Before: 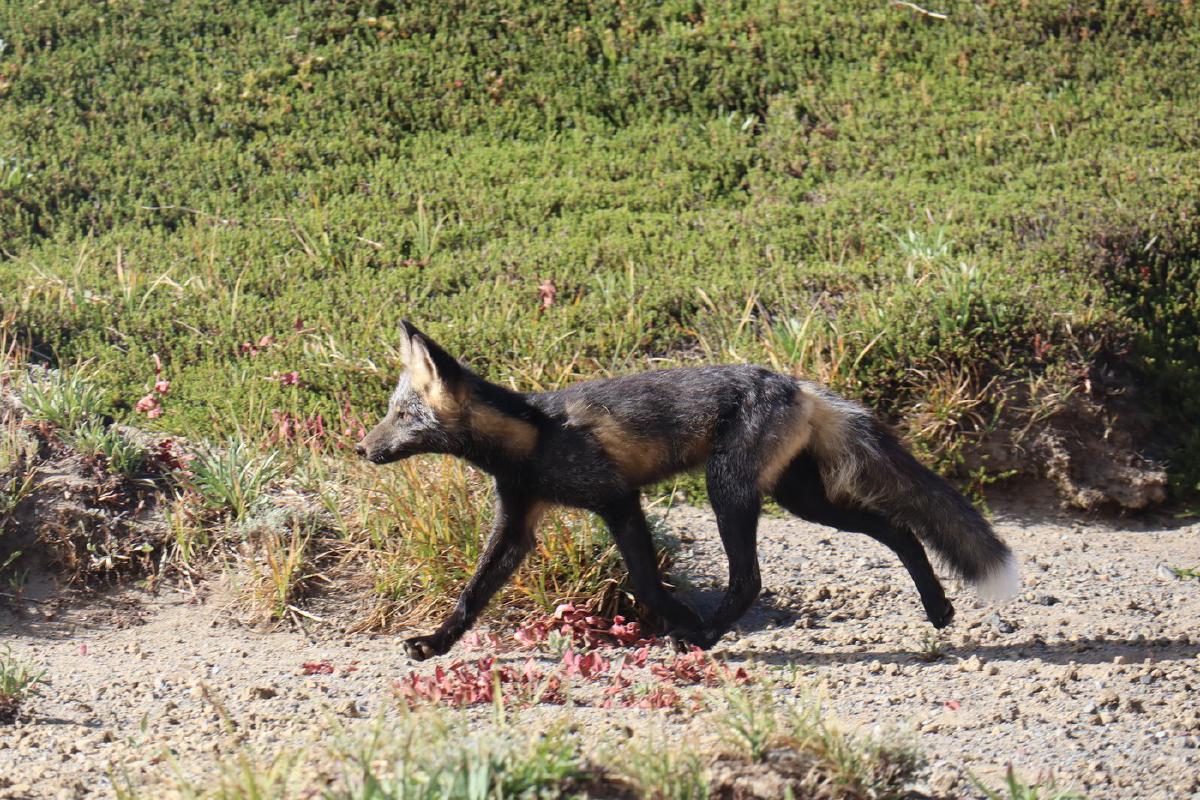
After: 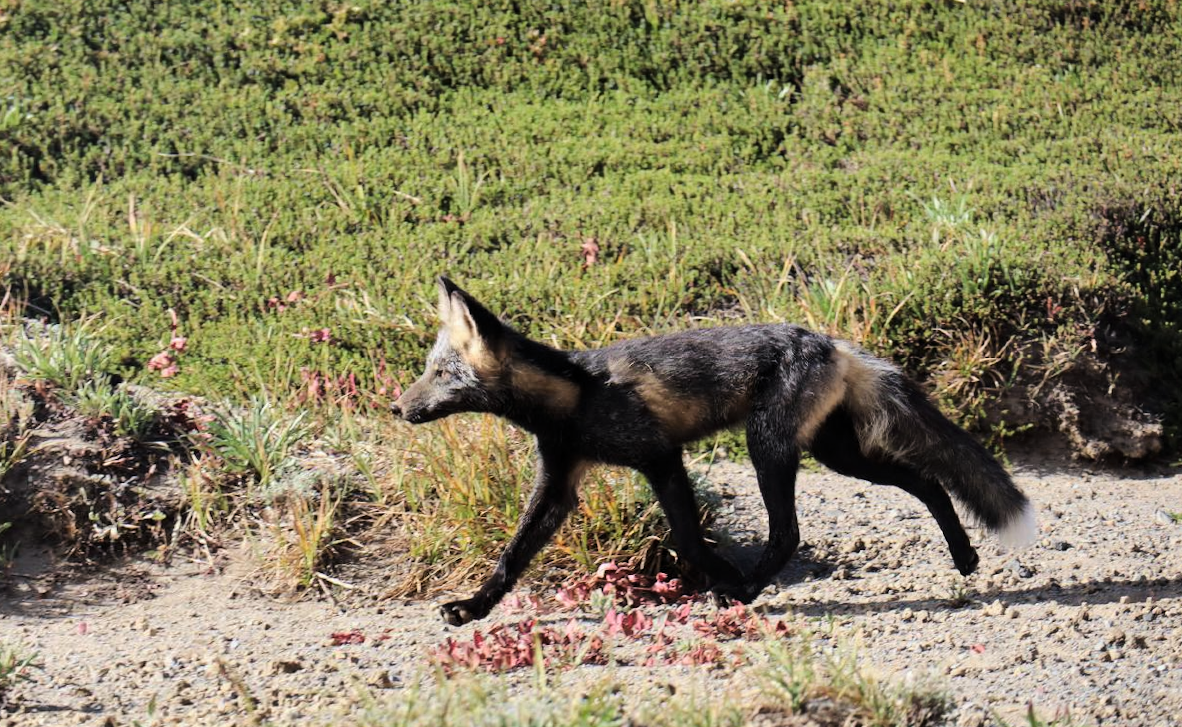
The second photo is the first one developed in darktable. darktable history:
exposure: exposure -0.048 EV, compensate highlight preservation false
shadows and highlights: soften with gaussian
rotate and perspective: rotation -0.013°, lens shift (vertical) -0.027, lens shift (horizontal) 0.178, crop left 0.016, crop right 0.989, crop top 0.082, crop bottom 0.918
tone curve: curves: ch0 [(0.029, 0) (0.134, 0.063) (0.249, 0.198) (0.378, 0.365) (0.499, 0.529) (1, 1)], color space Lab, linked channels, preserve colors none
